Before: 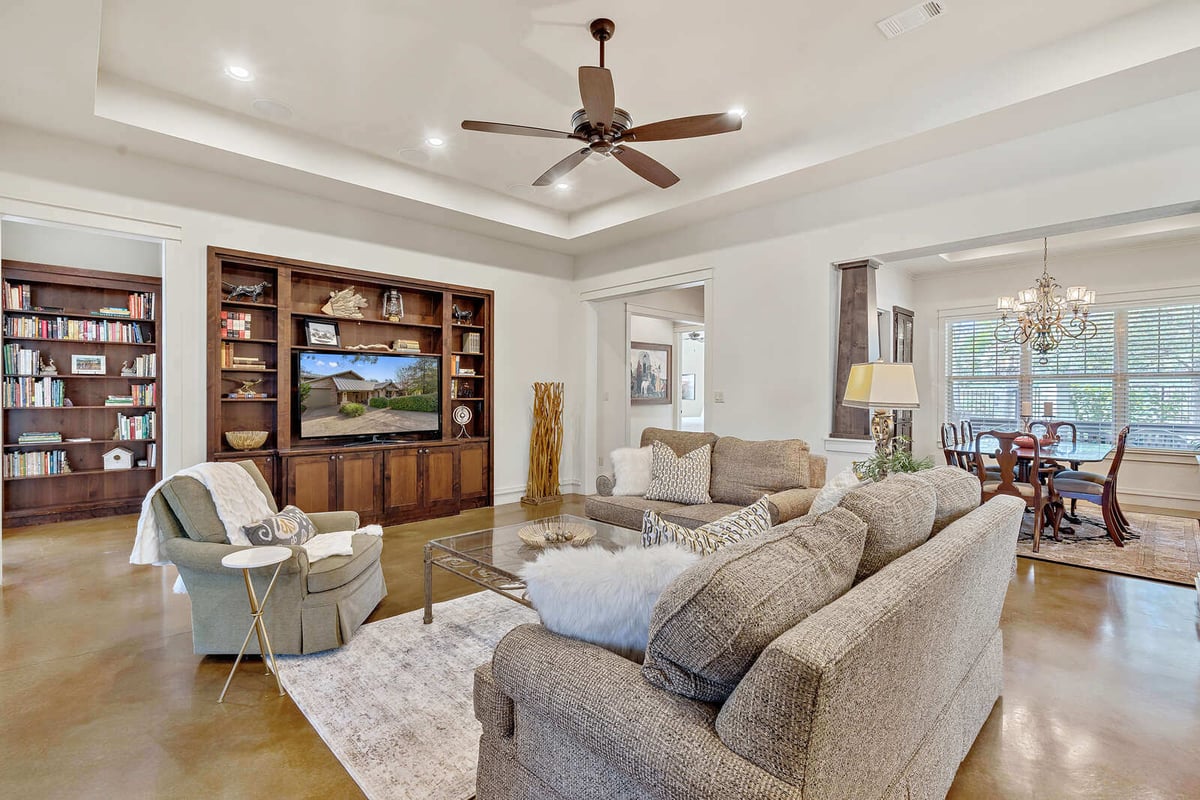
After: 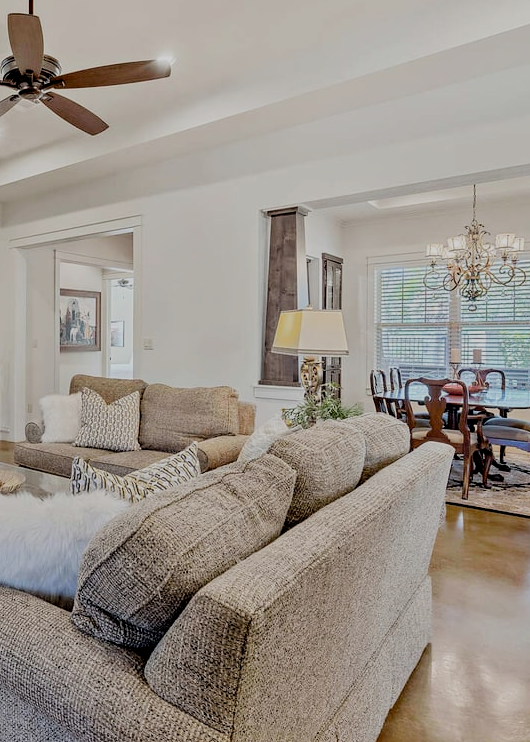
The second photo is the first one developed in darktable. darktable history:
exposure: black level correction 0.009, exposure -0.159 EV, compensate highlight preservation false
crop: left 47.628%, top 6.643%, right 7.874%
filmic rgb: black relative exposure -7.65 EV, white relative exposure 4.56 EV, hardness 3.61, contrast 1.05
